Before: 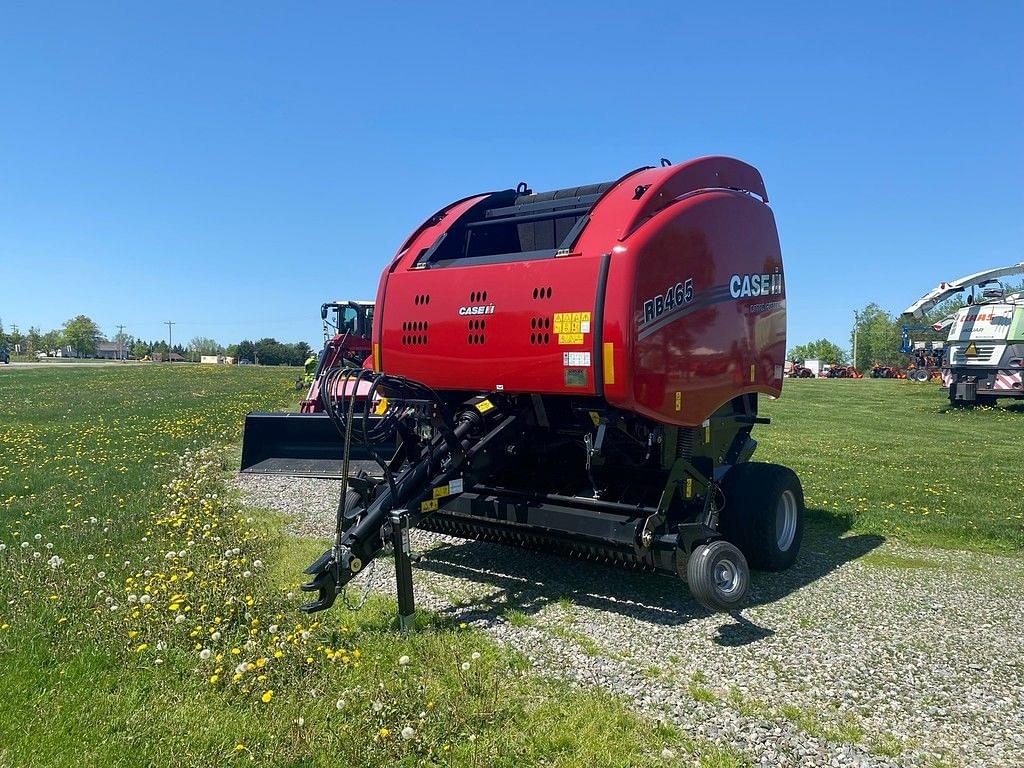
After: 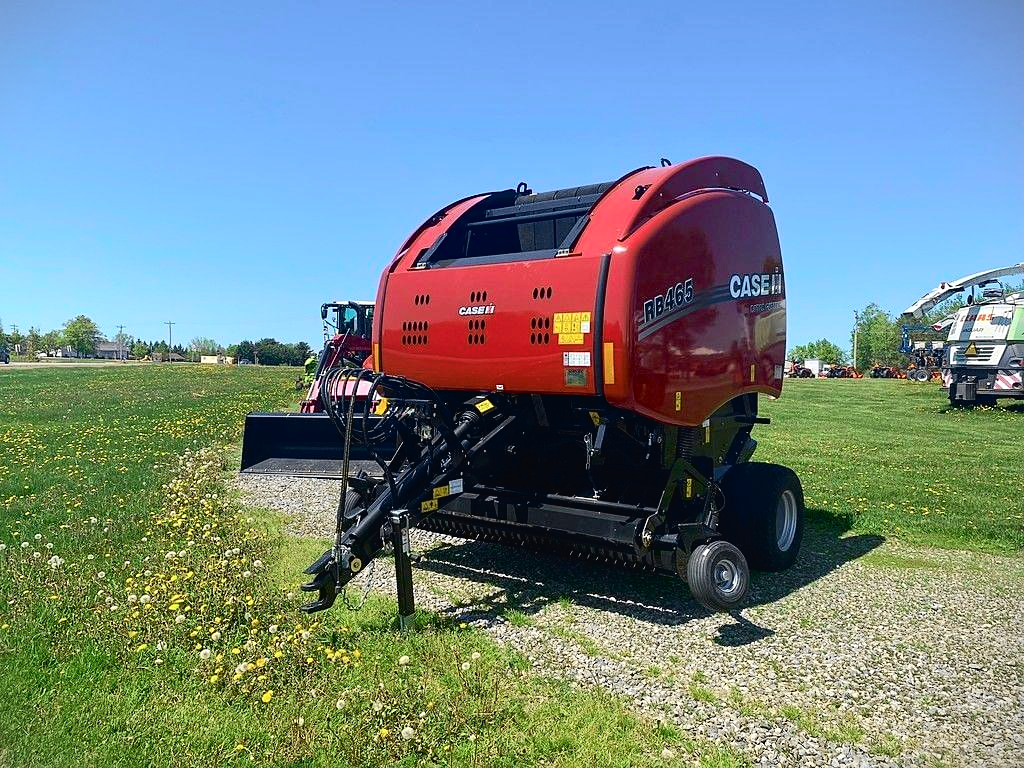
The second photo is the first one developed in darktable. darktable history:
vignetting: fall-off start 97.29%, fall-off radius 78.54%, brightness -0.692, center (-0.033, -0.042), width/height ratio 1.119, dithering 8-bit output
sharpen: amount 0.207
tone curve: curves: ch0 [(0, 0.018) (0.061, 0.041) (0.205, 0.191) (0.289, 0.292) (0.39, 0.424) (0.493, 0.551) (0.666, 0.743) (0.795, 0.841) (1, 0.998)]; ch1 [(0, 0) (0.385, 0.343) (0.439, 0.415) (0.494, 0.498) (0.501, 0.501) (0.51, 0.496) (0.548, 0.554) (0.586, 0.61) (0.684, 0.658) (0.783, 0.804) (1, 1)]; ch2 [(0, 0) (0.304, 0.31) (0.403, 0.399) (0.441, 0.428) (0.47, 0.469) (0.498, 0.496) (0.524, 0.538) (0.566, 0.588) (0.648, 0.665) (0.697, 0.699) (1, 1)], color space Lab, independent channels, preserve colors none
